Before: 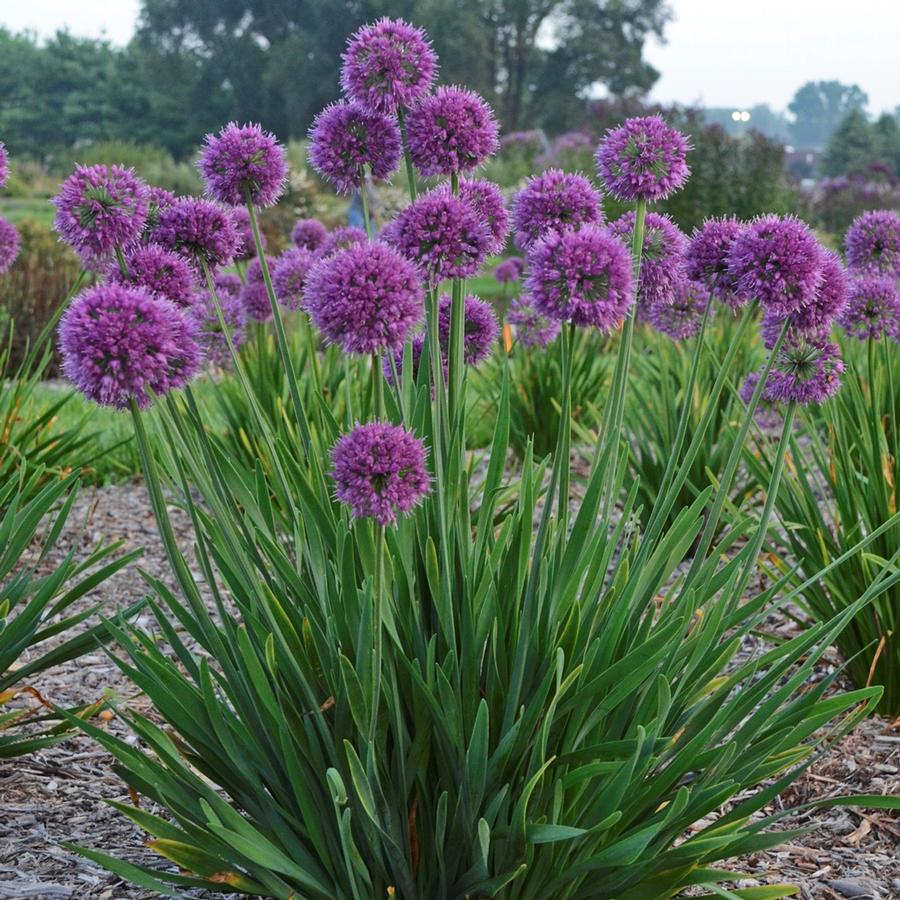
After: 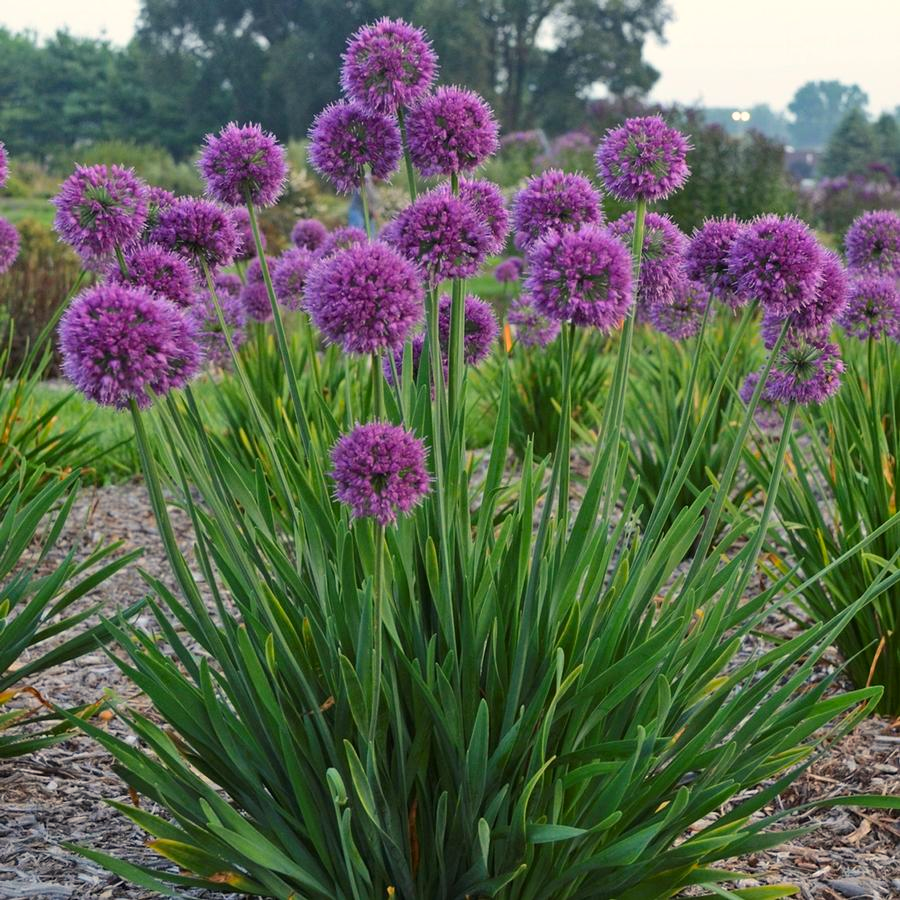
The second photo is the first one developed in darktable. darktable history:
color balance rgb: highlights gain › chroma 3.086%, highlights gain › hue 76.42°, linear chroma grading › shadows -8.049%, linear chroma grading › global chroma 9.909%, perceptual saturation grading › global saturation 0.561%, global vibrance 15.088%
